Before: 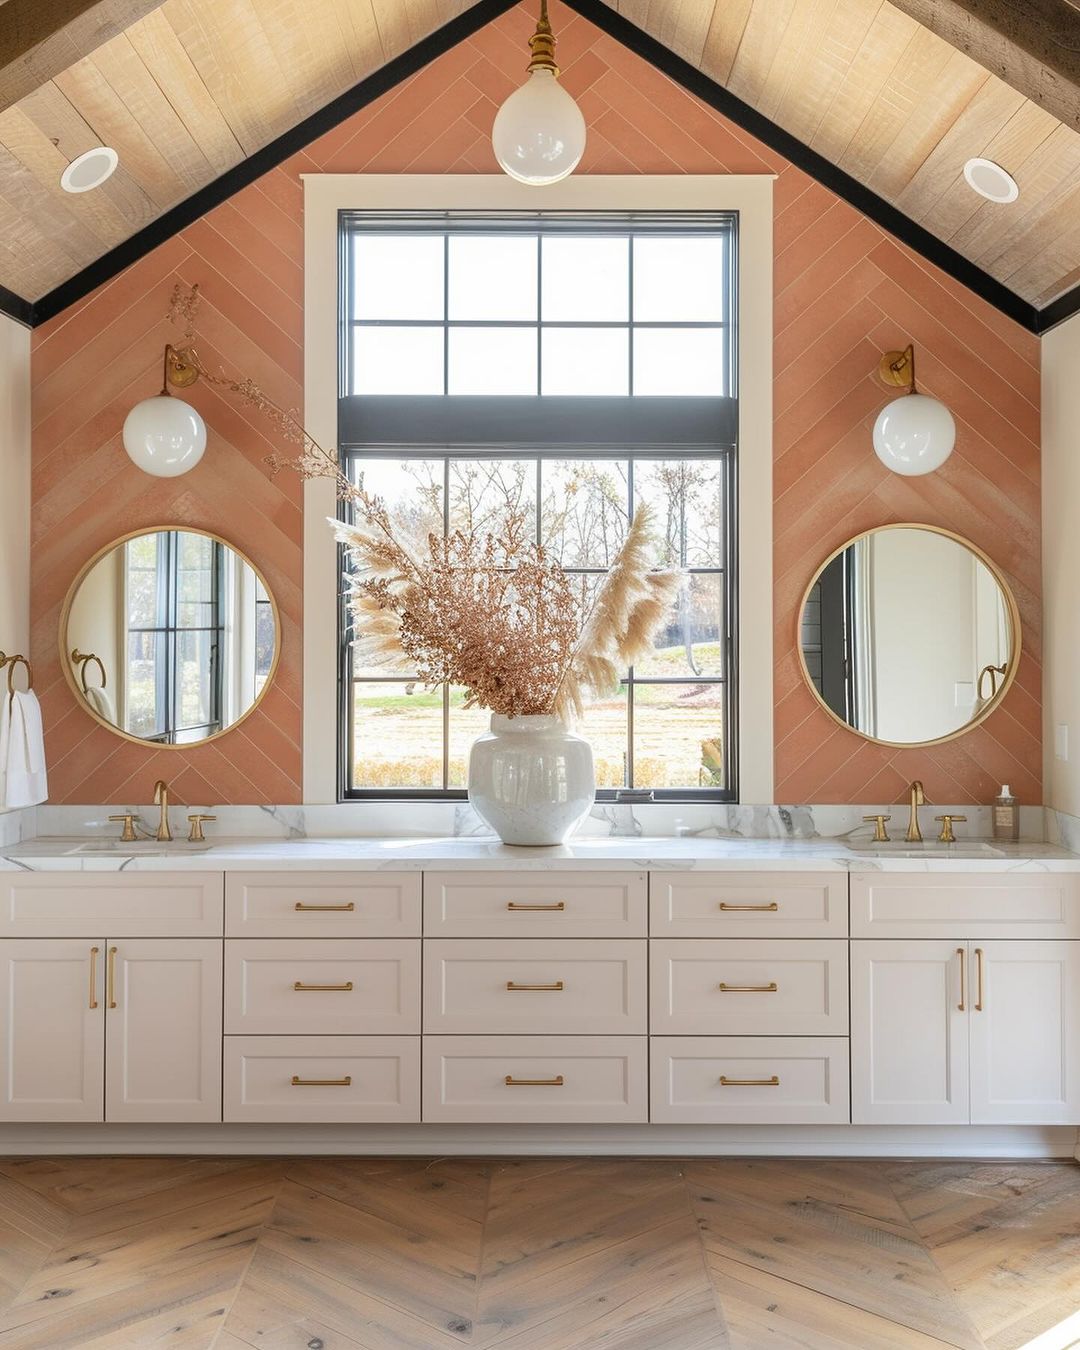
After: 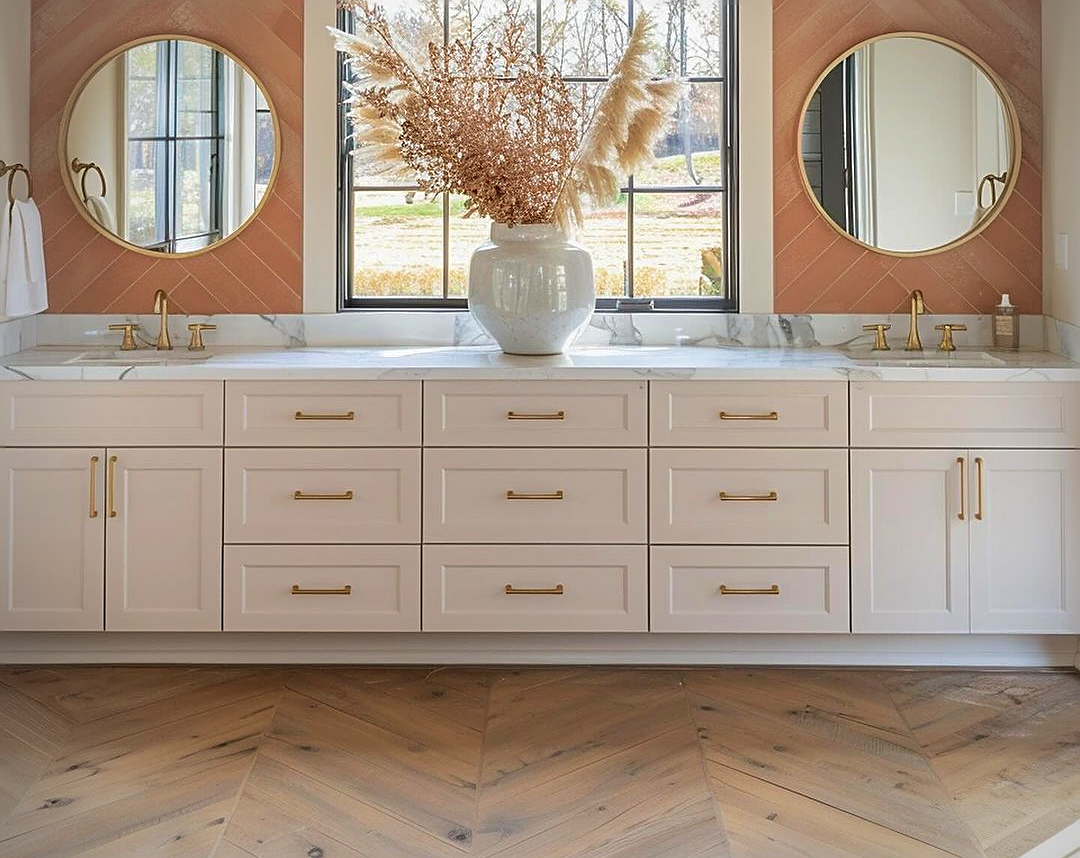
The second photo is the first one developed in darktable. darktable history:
shadows and highlights: shadows 10, white point adjustment 1, highlights -40
sharpen: on, module defaults
exposure: exposure -0.072 EV, compensate highlight preservation false
vignetting: fall-off radius 60.92%
velvia: on, module defaults
crop and rotate: top 36.435%
